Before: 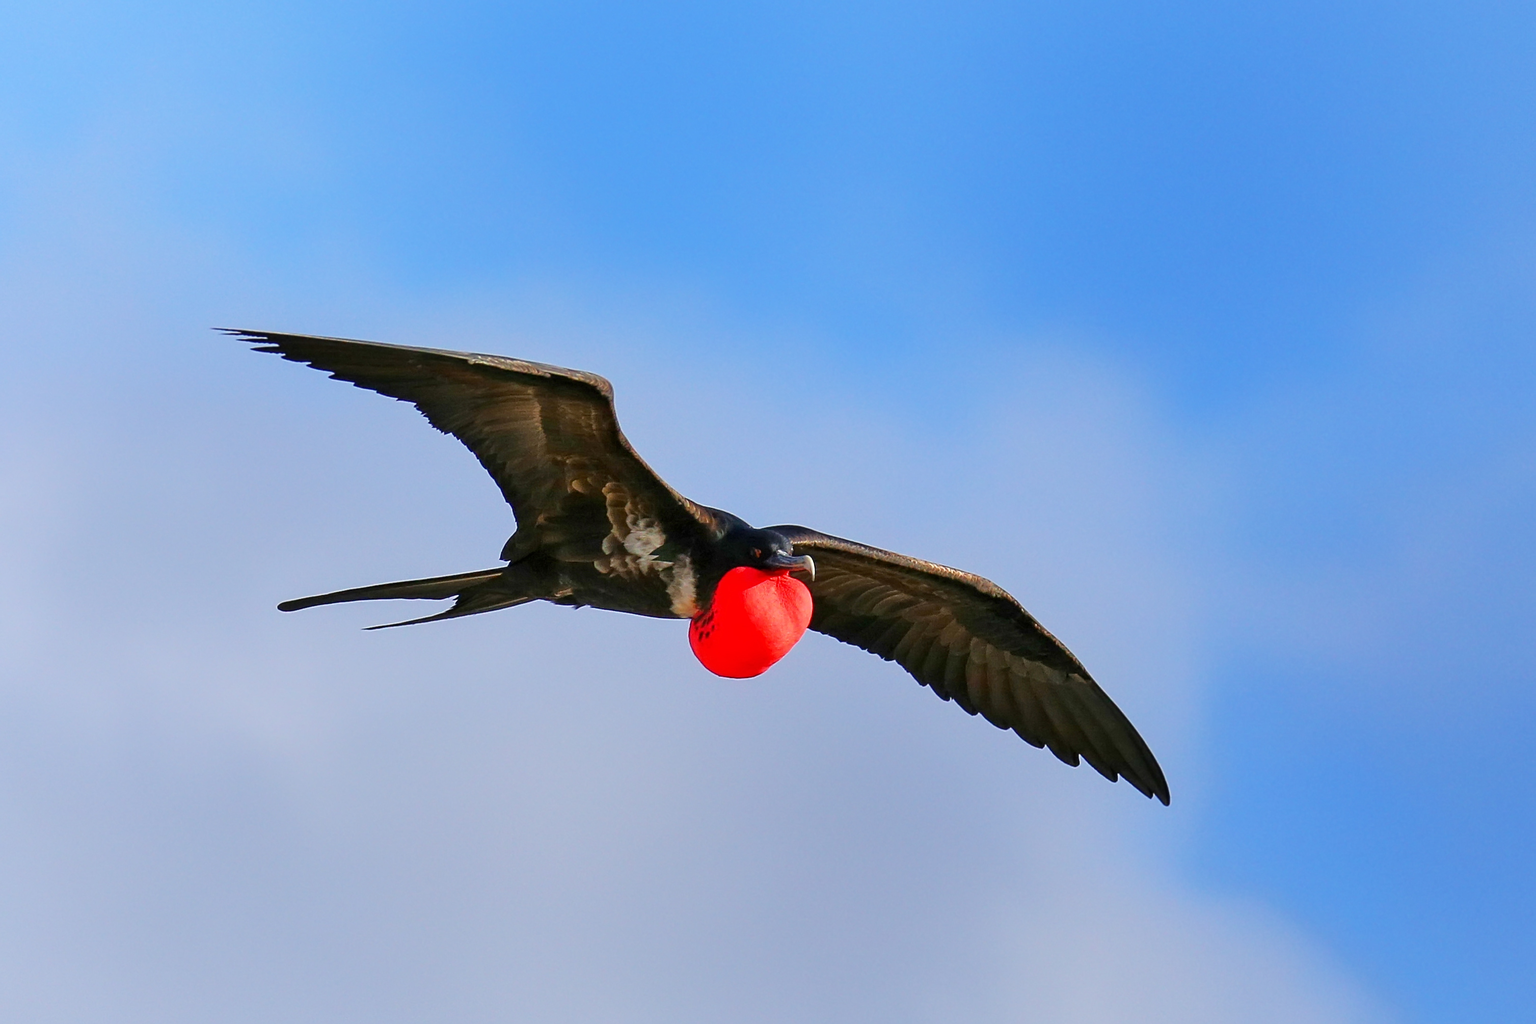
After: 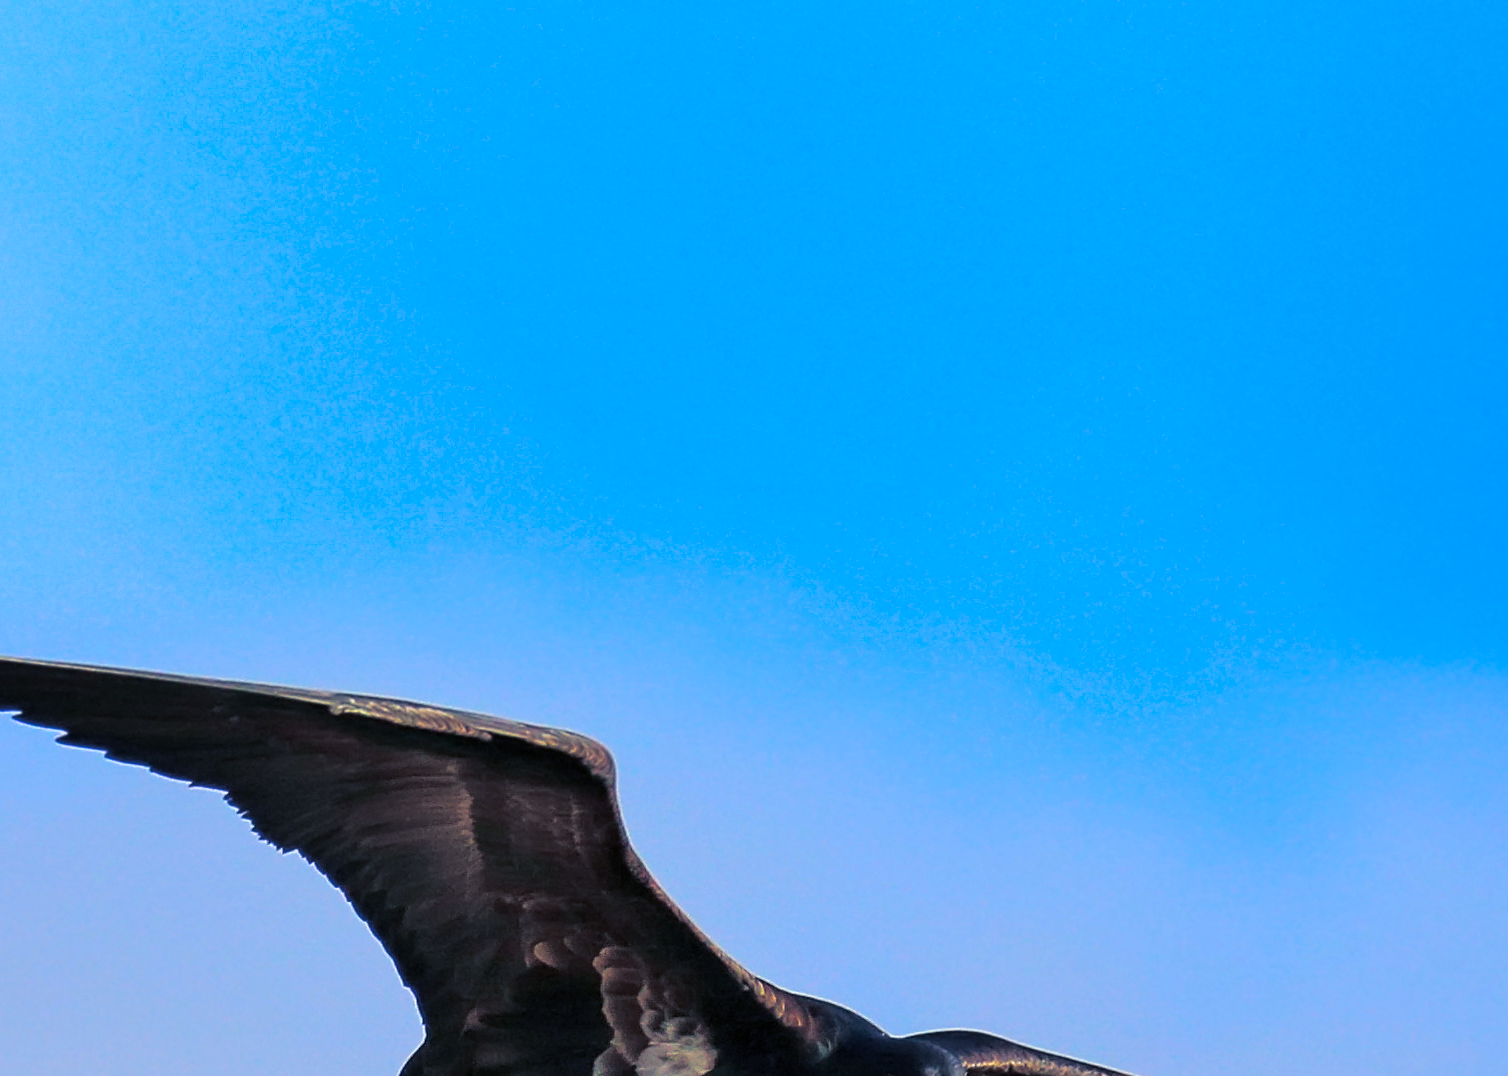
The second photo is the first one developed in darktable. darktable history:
contrast brightness saturation: saturation 0.5
crop: left 19.556%, right 30.401%, bottom 46.458%
split-toning: shadows › hue 230.4°
